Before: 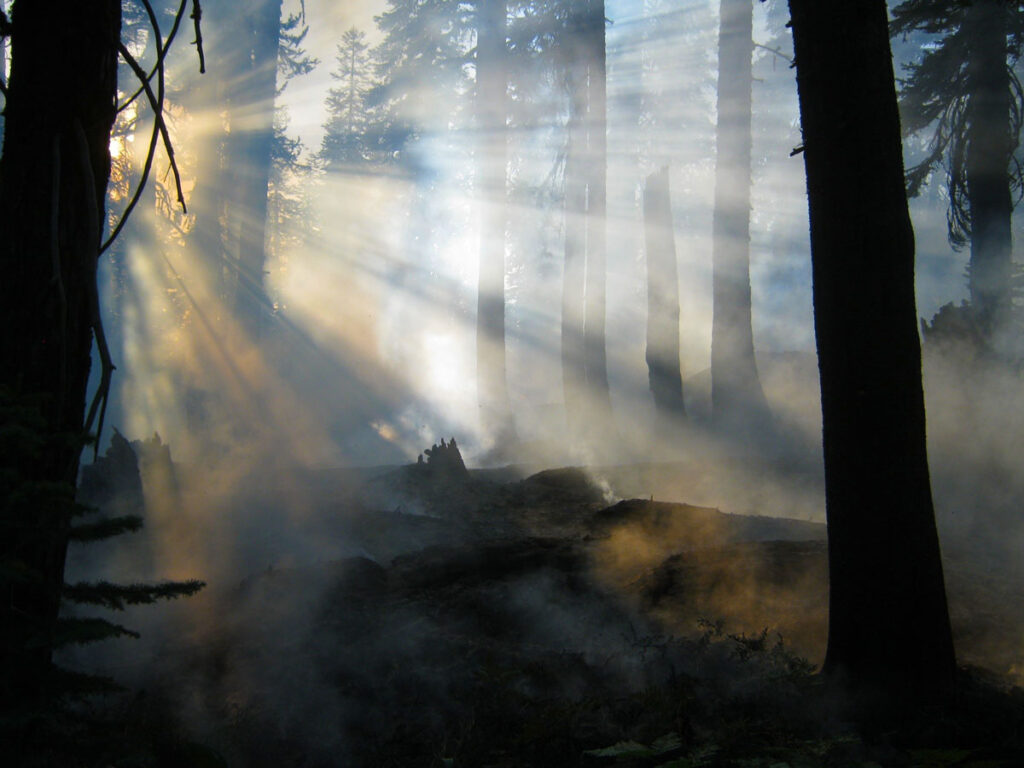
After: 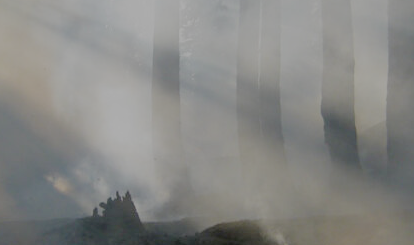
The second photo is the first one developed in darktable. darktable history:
crop: left 31.751%, top 32.172%, right 27.8%, bottom 35.83%
local contrast: on, module defaults
contrast equalizer: y [[0.5, 0.5, 0.468, 0.5, 0.5, 0.5], [0.5 ×6], [0.5 ×6], [0 ×6], [0 ×6]]
filmic rgb: white relative exposure 8 EV, threshold 3 EV, structure ↔ texture 100%, target black luminance 0%, hardness 2.44, latitude 76.53%, contrast 0.562, shadows ↔ highlights balance 0%, preserve chrominance no, color science v4 (2020), iterations of high-quality reconstruction 10, type of noise poissonian, enable highlight reconstruction true
